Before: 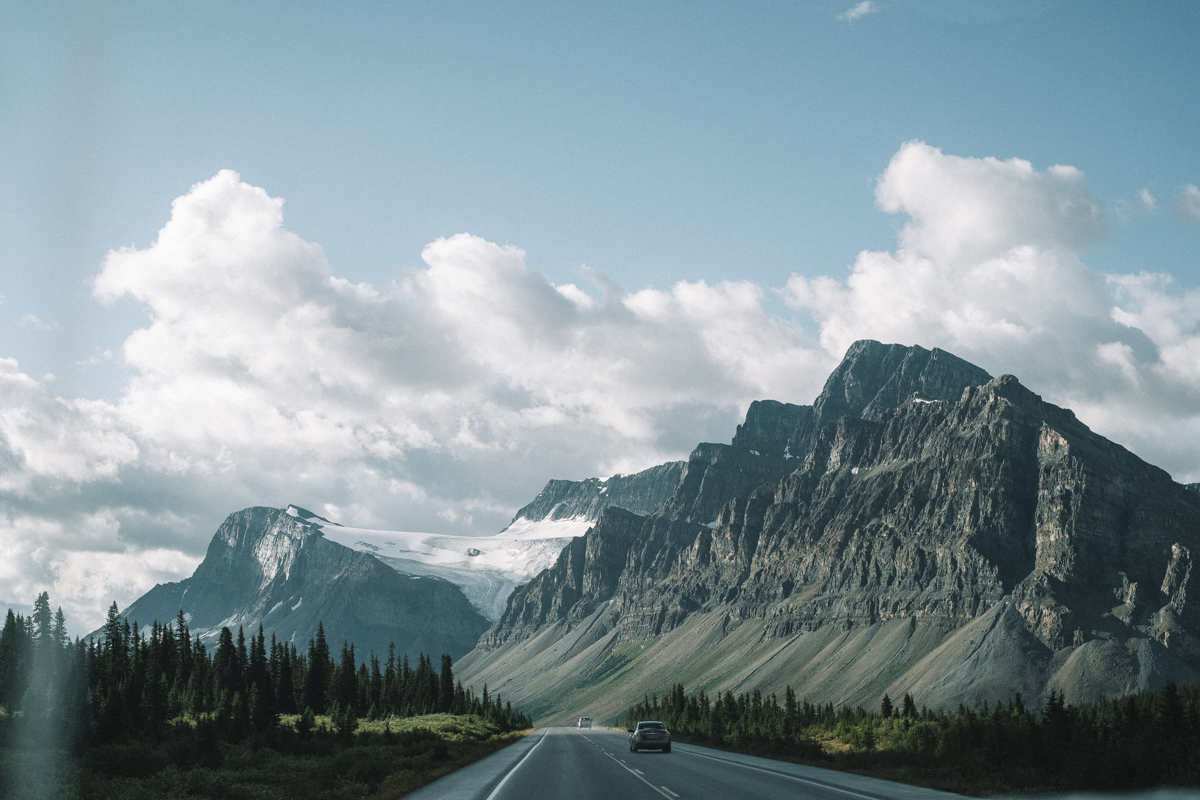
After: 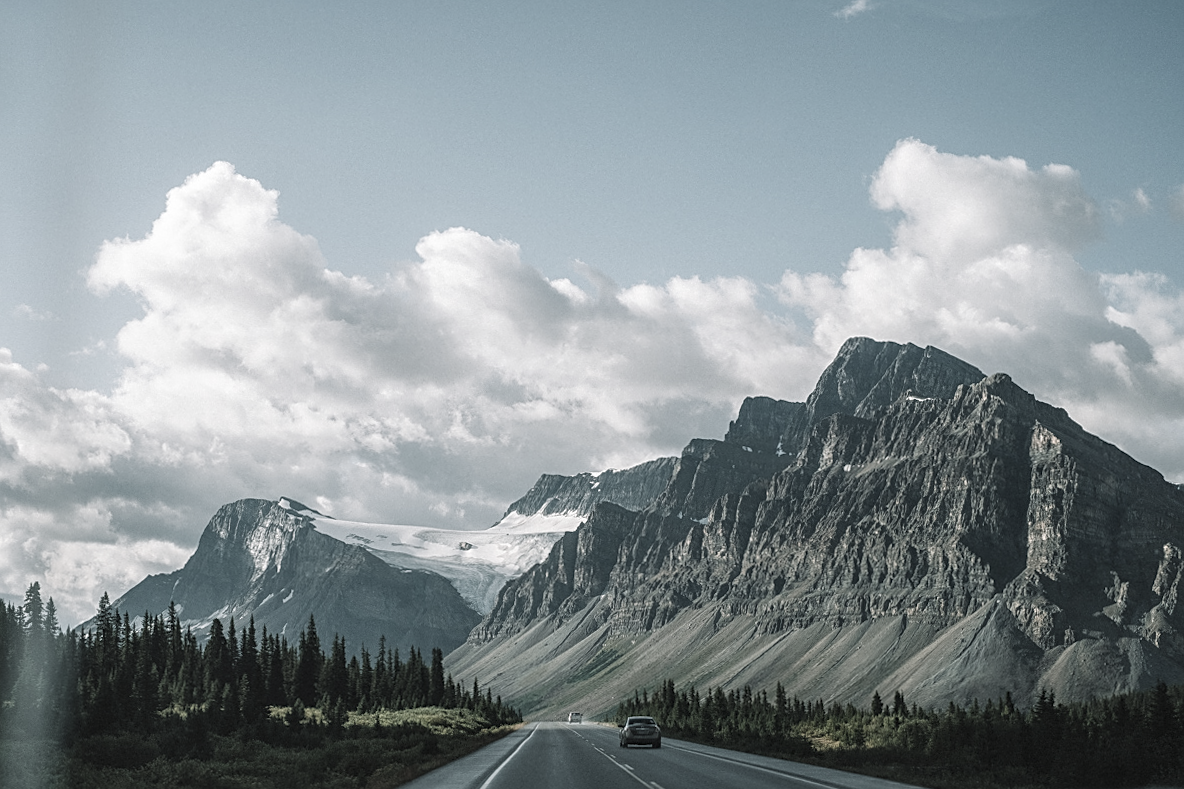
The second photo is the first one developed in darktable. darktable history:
contrast brightness saturation: contrast -0.05, saturation -0.41
crop and rotate: angle -0.5°
sharpen: on, module defaults
local contrast: on, module defaults
